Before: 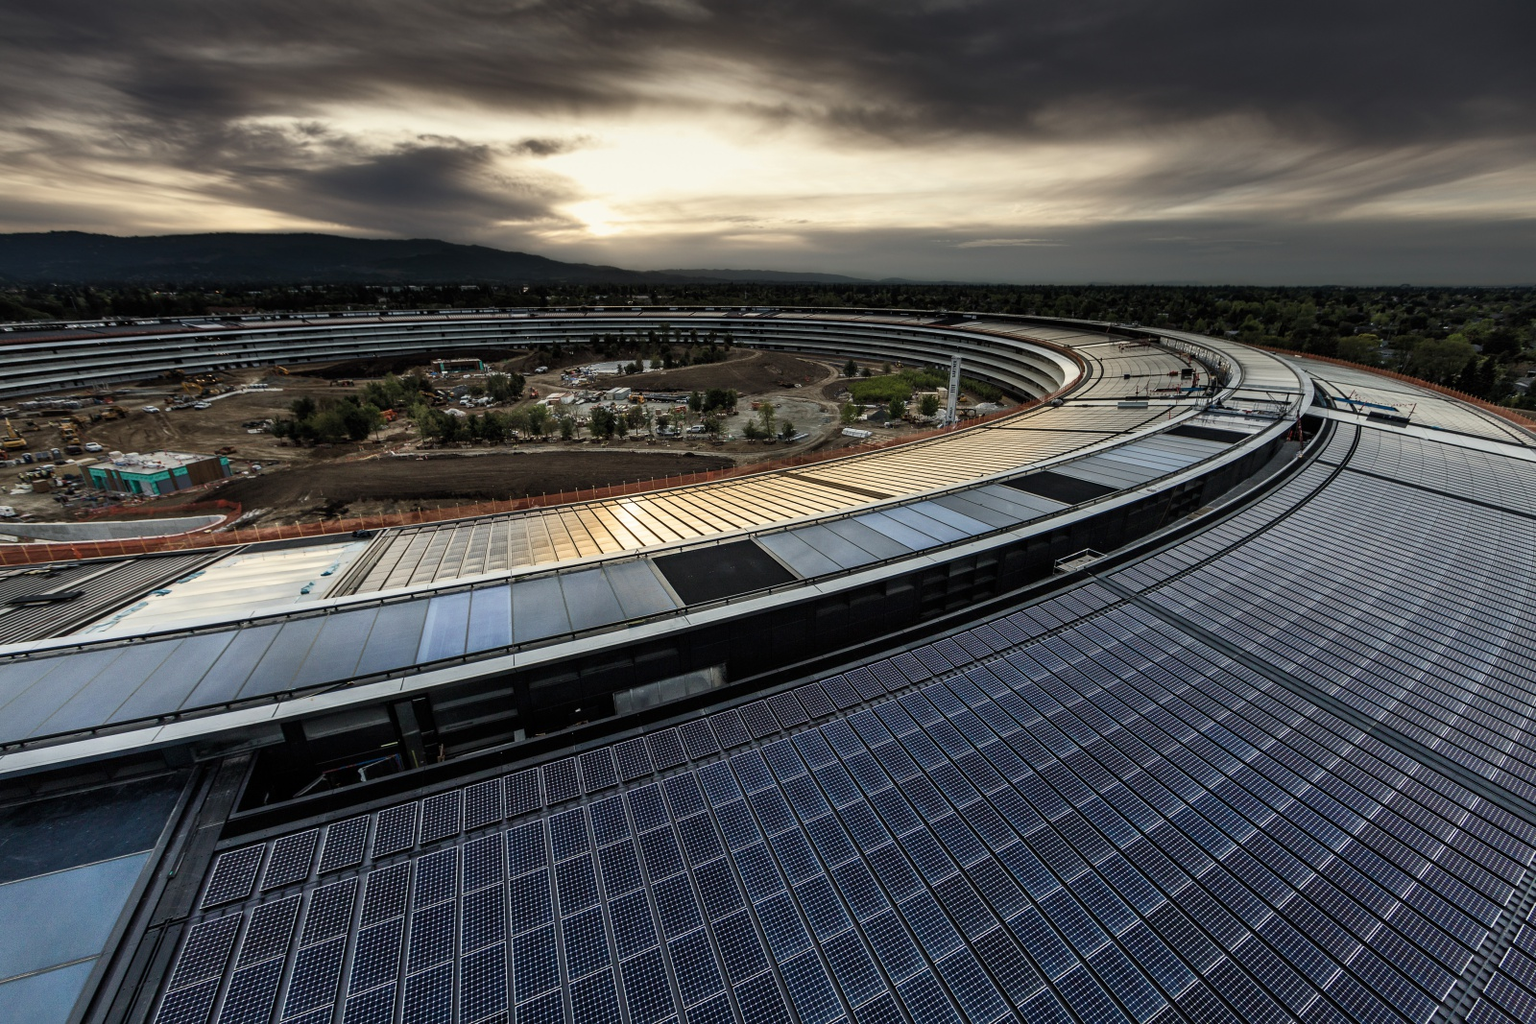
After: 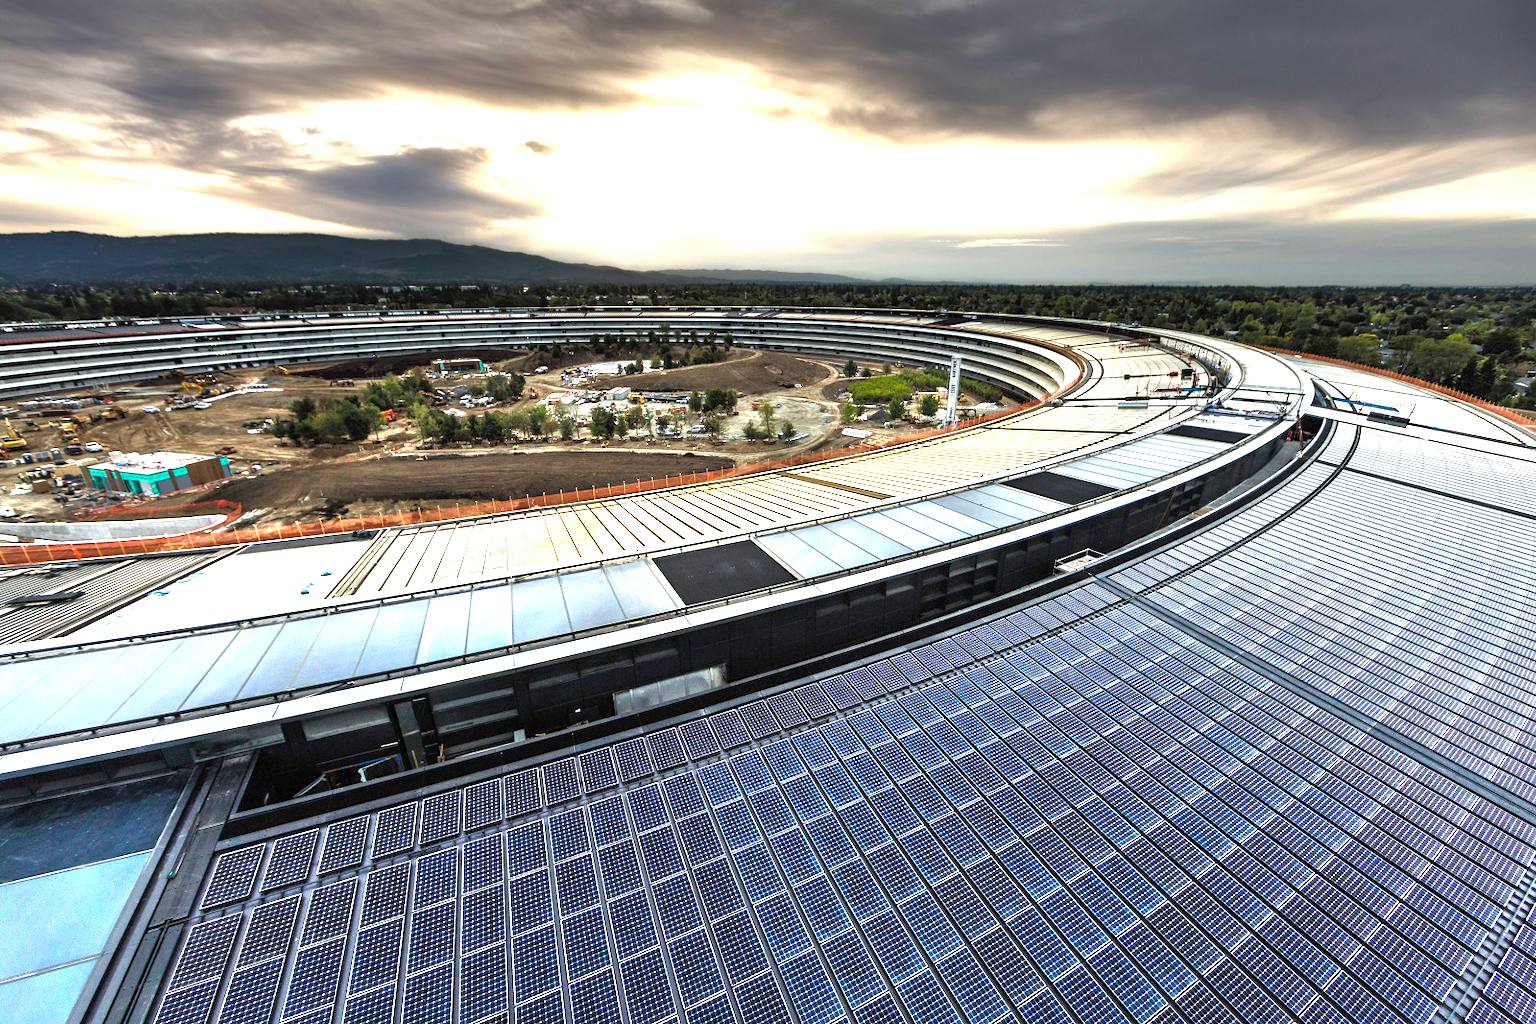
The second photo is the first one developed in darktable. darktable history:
color balance rgb: perceptual saturation grading › global saturation 30.092%, perceptual brilliance grading › global brilliance 2.85%
exposure: black level correction 0, exposure 1.994 EV, compensate exposure bias true, compensate highlight preservation false
